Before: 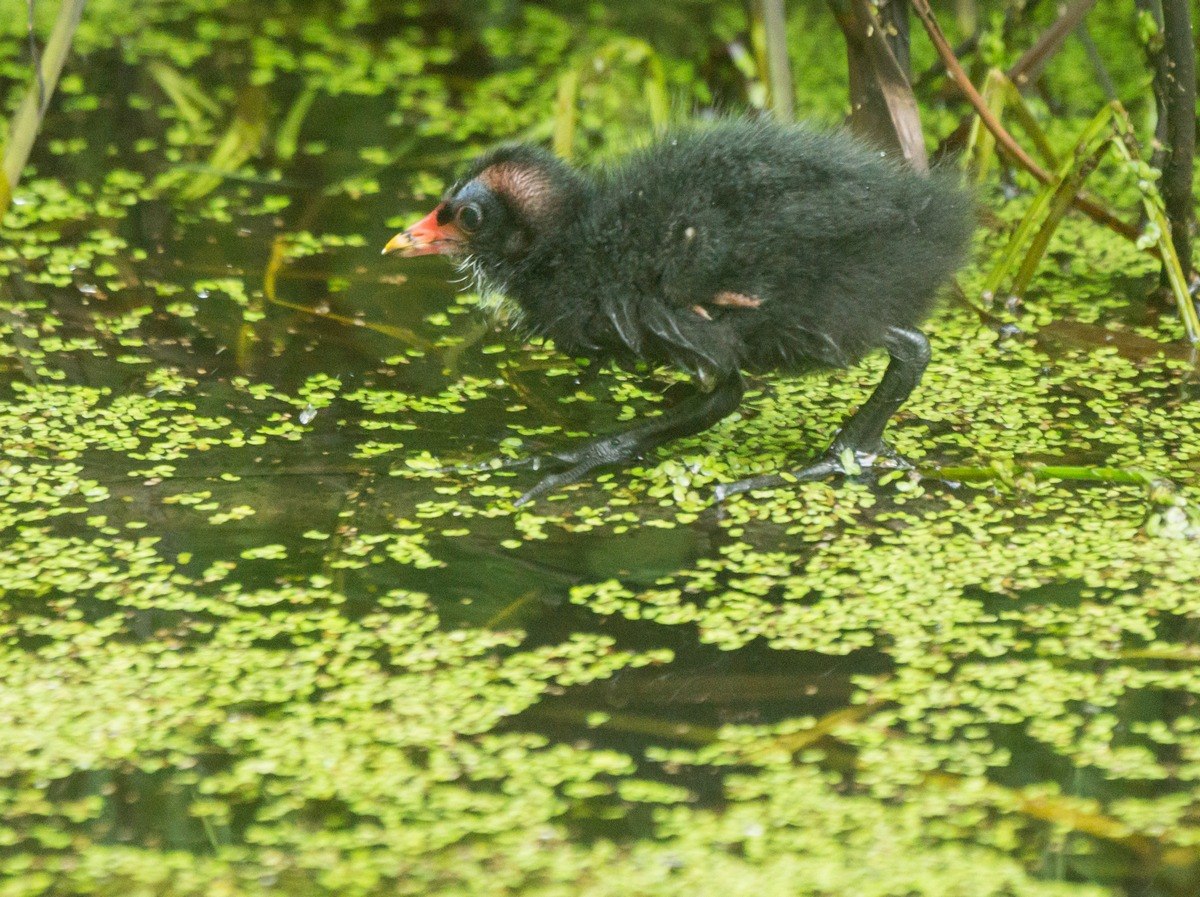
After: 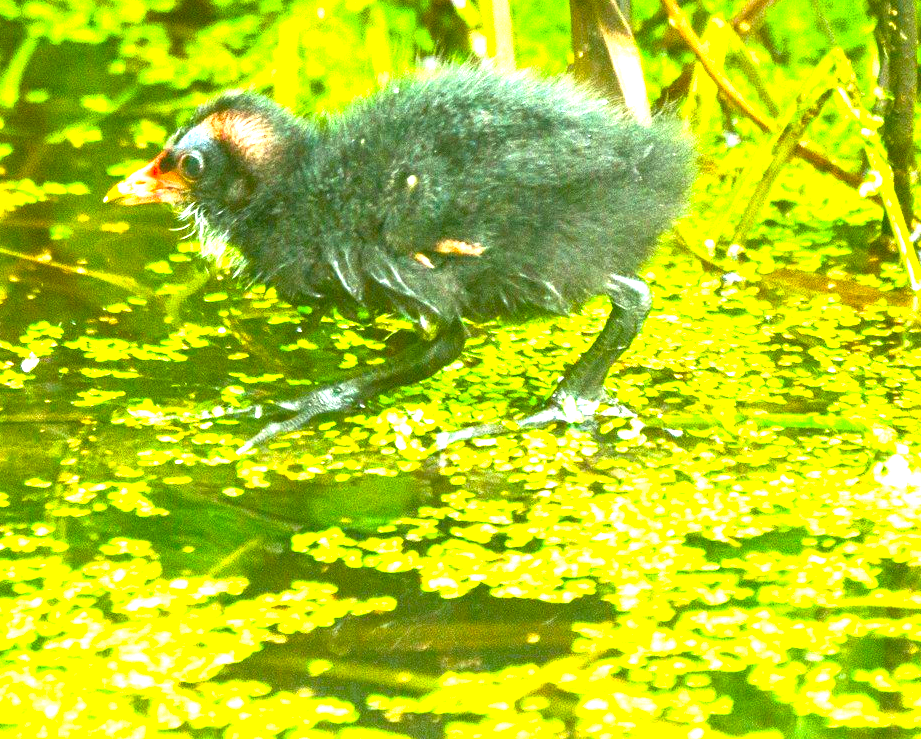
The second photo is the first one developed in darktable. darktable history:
color balance rgb: perceptual saturation grading › global saturation 20%, perceptual saturation grading › highlights -49.107%, perceptual saturation grading › shadows 26.187%, perceptual brilliance grading › global brilliance 34.215%, perceptual brilliance grading › highlights 50.691%, perceptual brilliance grading › mid-tones 59.953%, perceptual brilliance grading › shadows 34.406%, global vibrance 20%
contrast brightness saturation: contrast -0.2, saturation 0.186
crop: left 23.201%, top 5.876%, bottom 11.727%
